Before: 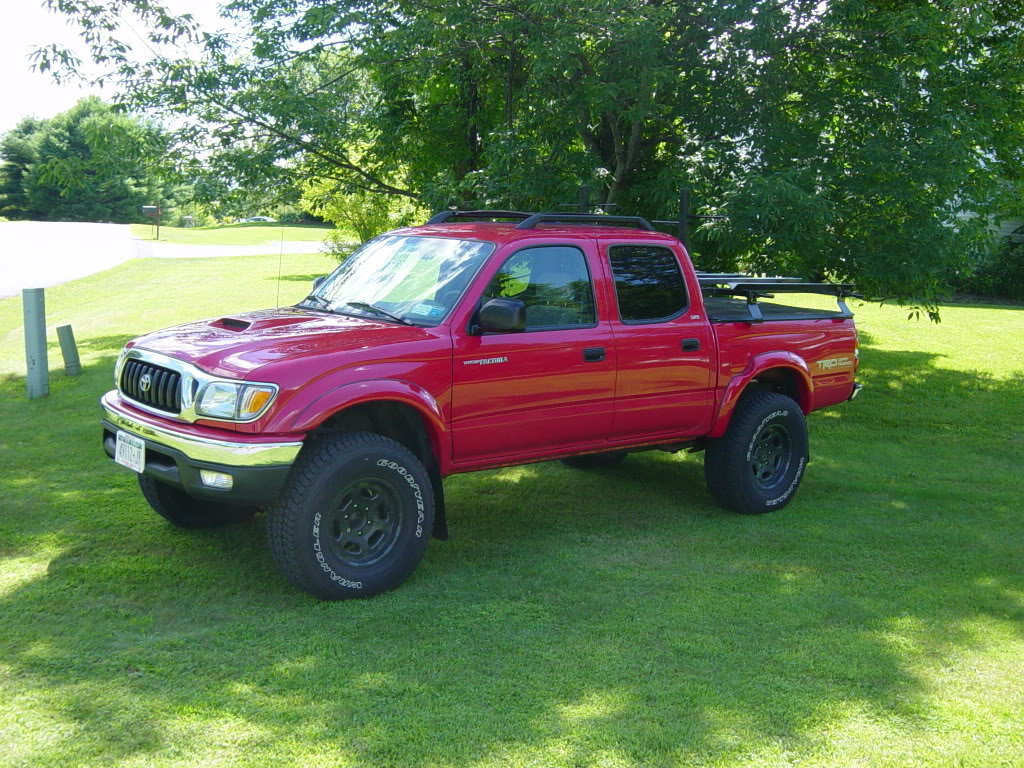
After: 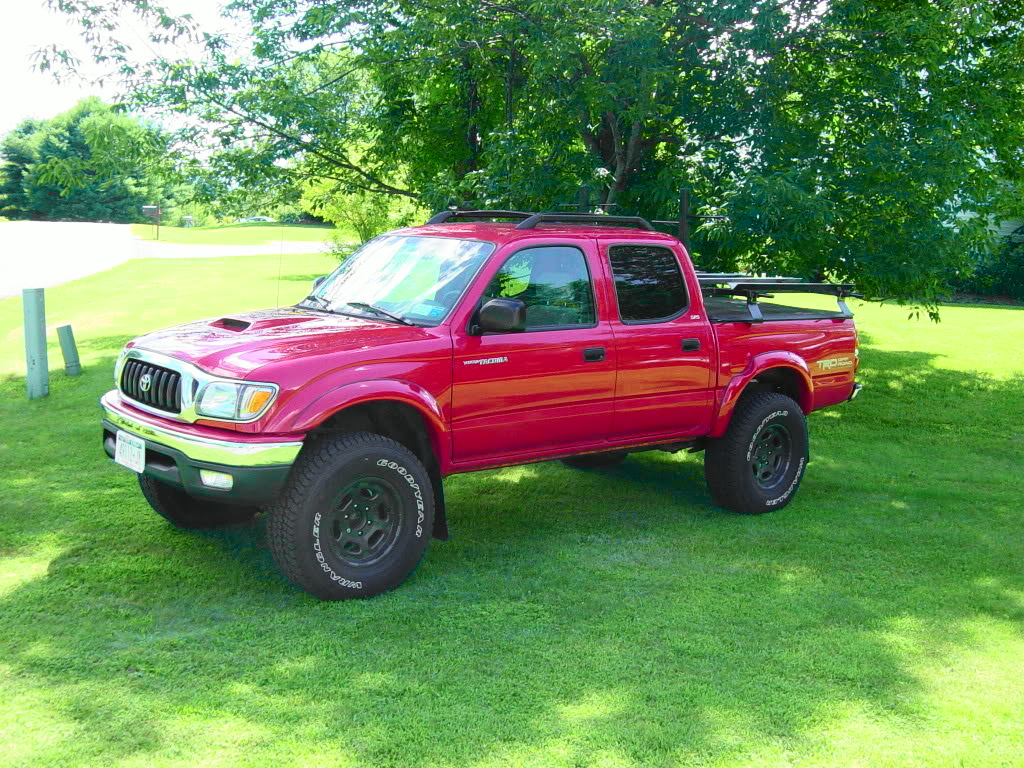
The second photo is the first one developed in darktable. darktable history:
tone curve: curves: ch0 [(0, 0) (0.055, 0.057) (0.258, 0.307) (0.434, 0.543) (0.517, 0.657) (0.745, 0.874) (1, 1)]; ch1 [(0, 0) (0.346, 0.307) (0.418, 0.383) (0.46, 0.439) (0.482, 0.493) (0.502, 0.497) (0.517, 0.506) (0.55, 0.561) (0.588, 0.61) (0.646, 0.688) (1, 1)]; ch2 [(0, 0) (0.346, 0.34) (0.431, 0.45) (0.485, 0.499) (0.5, 0.503) (0.527, 0.508) (0.545, 0.562) (0.679, 0.706) (1, 1)], color space Lab, independent channels, preserve colors none
